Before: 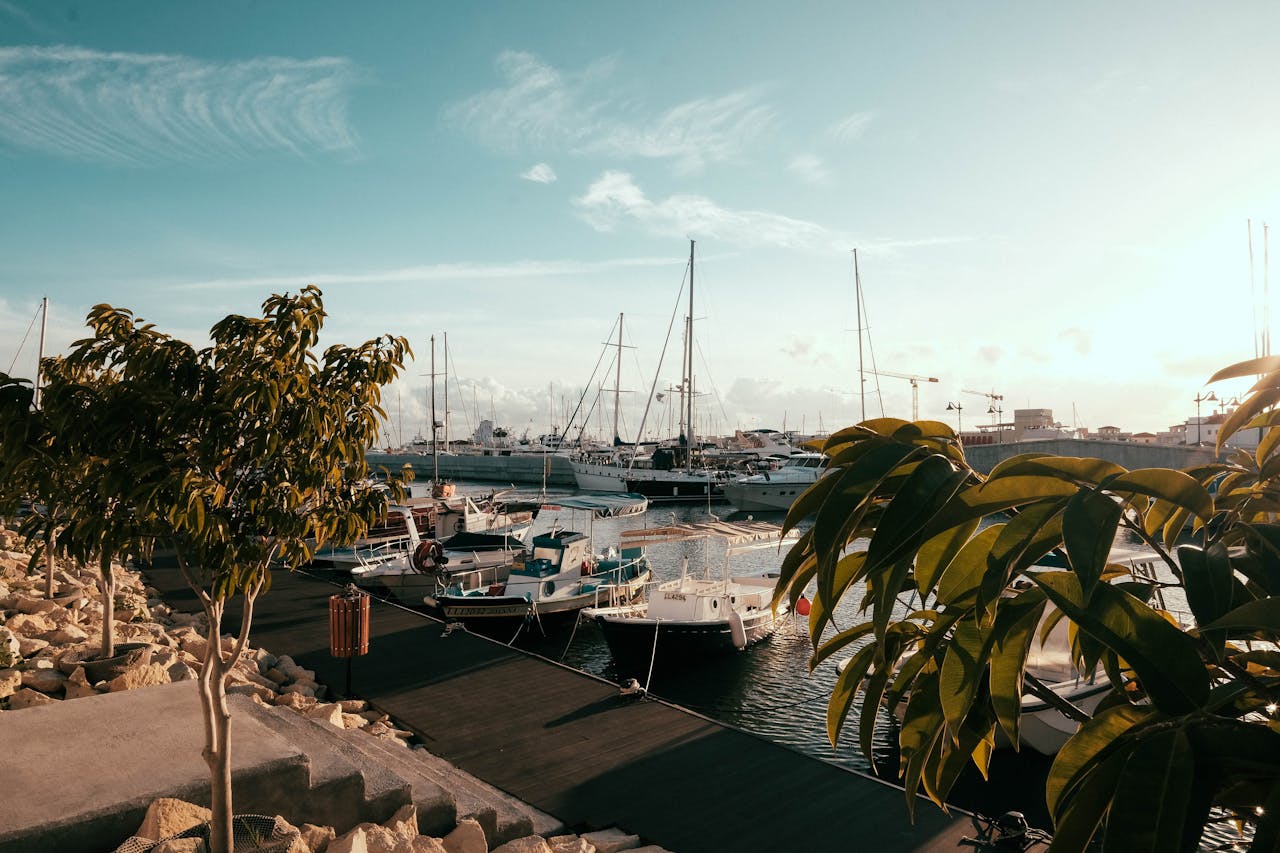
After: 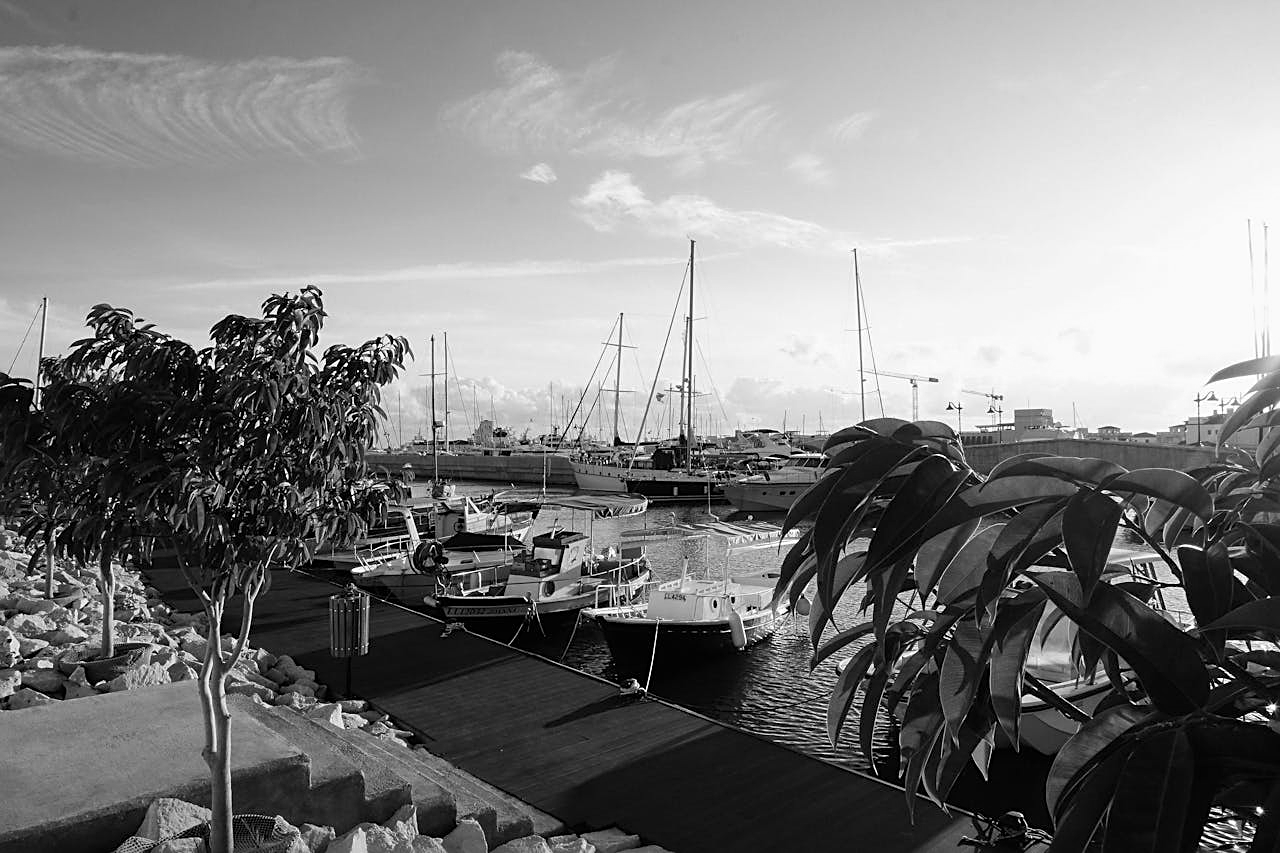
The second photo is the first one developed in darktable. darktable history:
vibrance: on, module defaults
monochrome: a 32, b 64, size 2.3, highlights 1
sharpen: on, module defaults
